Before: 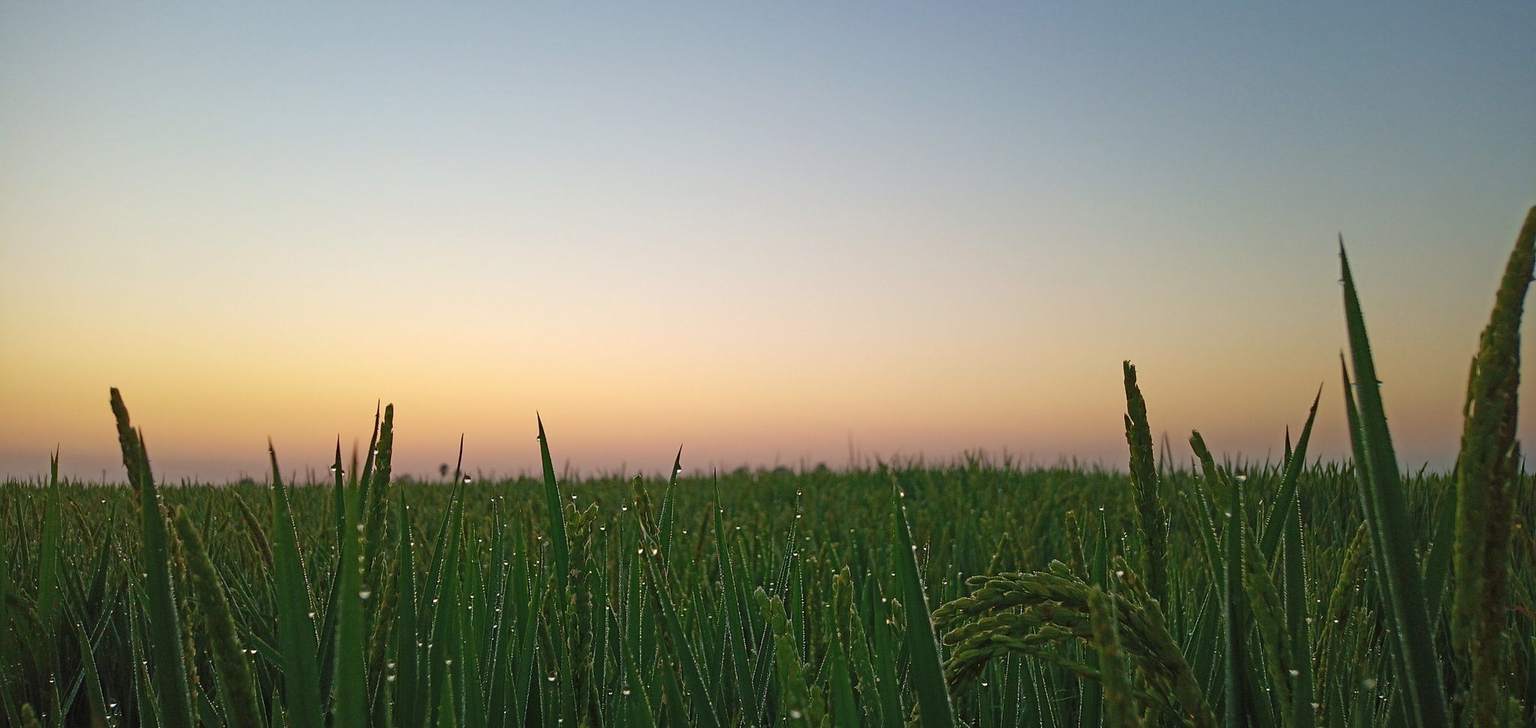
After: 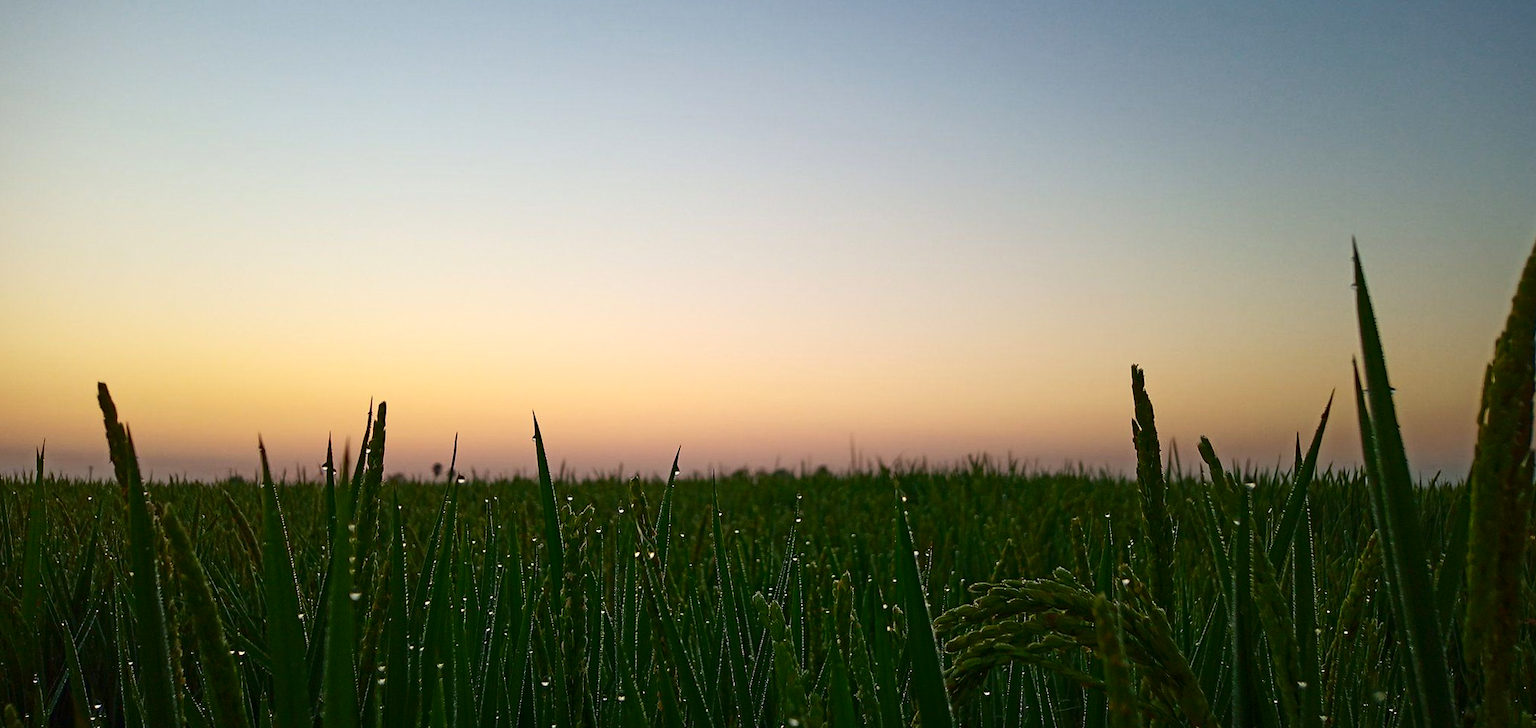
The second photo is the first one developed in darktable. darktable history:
crop and rotate: angle -0.541°
contrast brightness saturation: contrast 0.196, brightness -0.104, saturation 0.098
